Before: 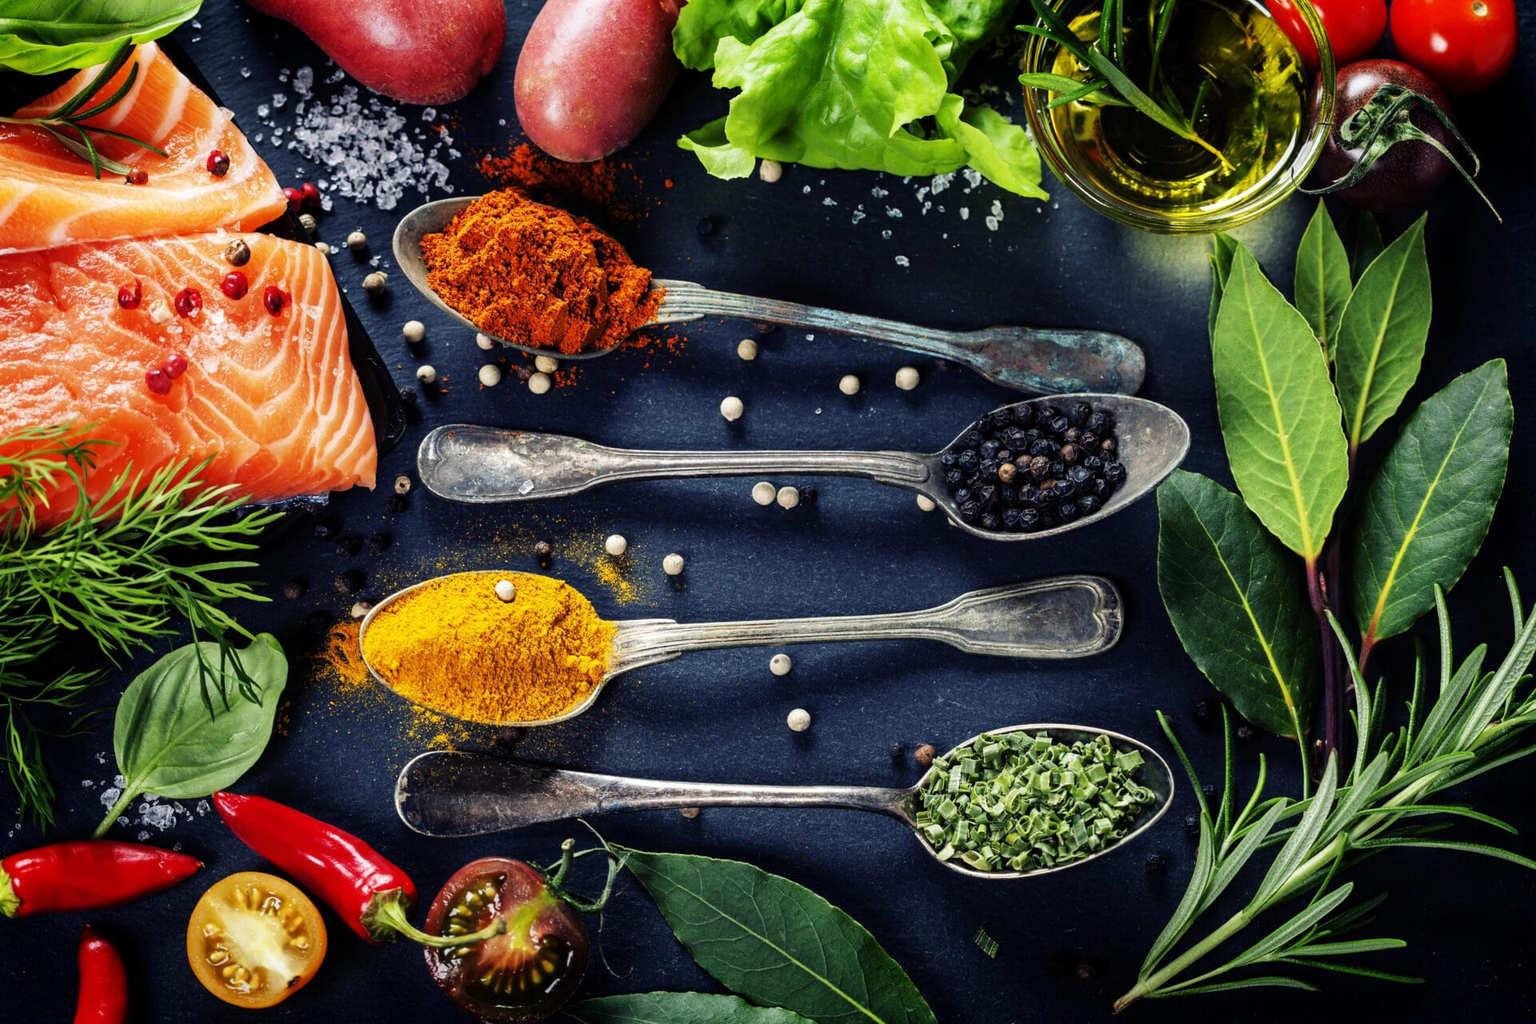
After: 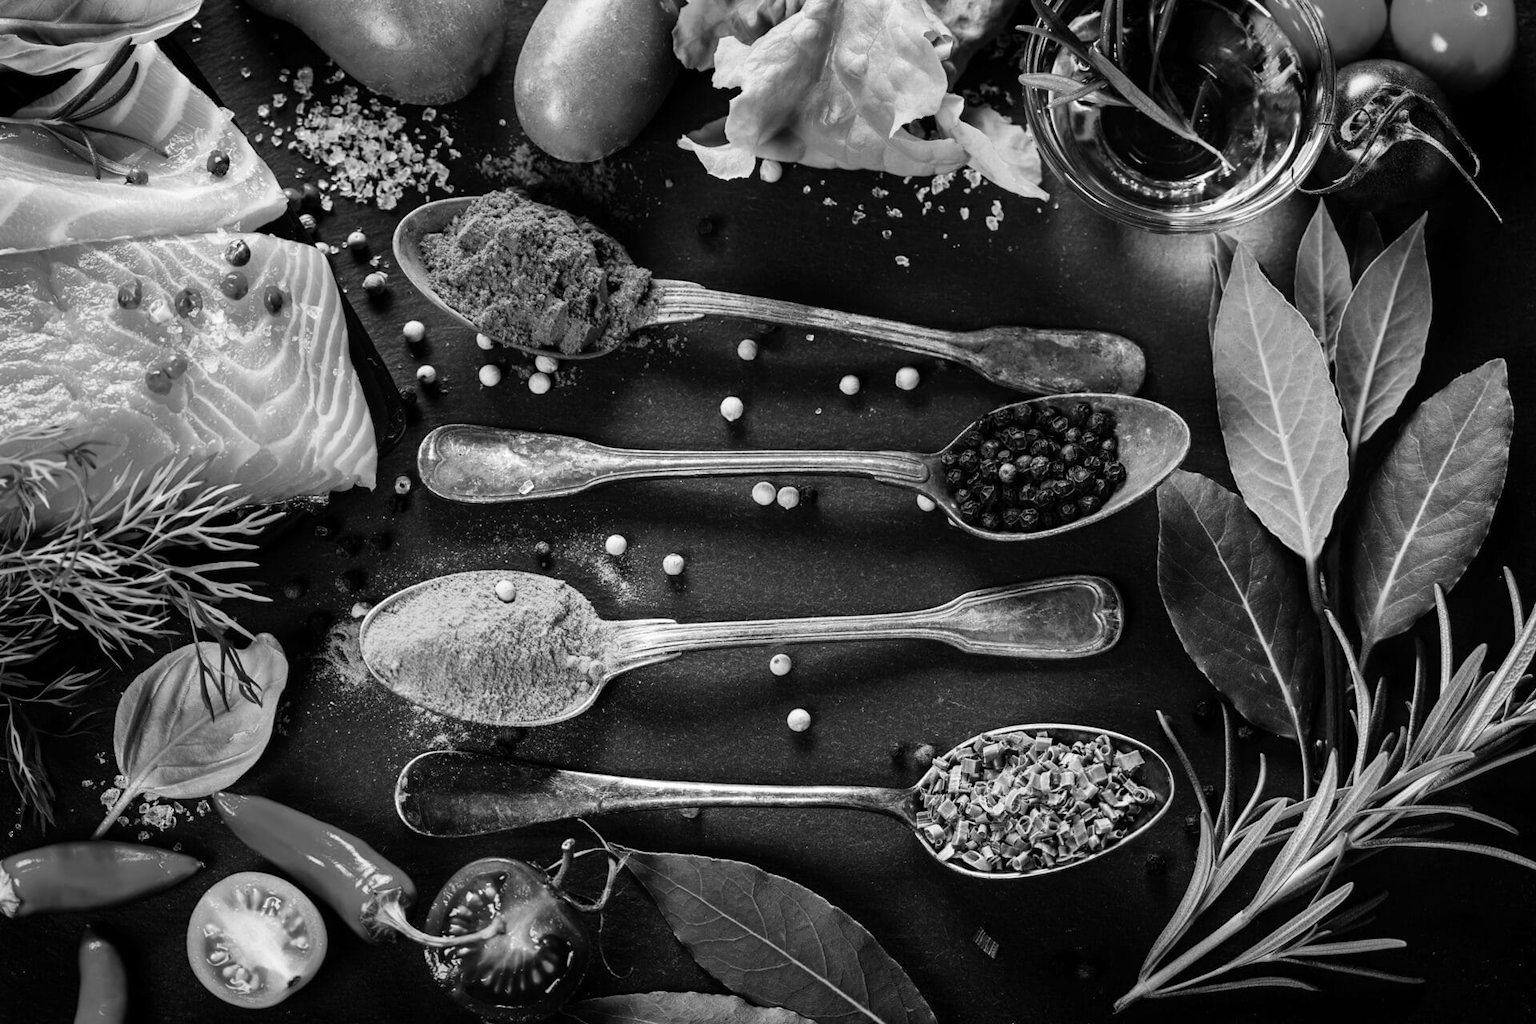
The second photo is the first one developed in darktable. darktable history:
color correction: highlights a* -20.08, highlights b* 9.8, shadows a* -20.4, shadows b* -10.76
monochrome: on, module defaults
